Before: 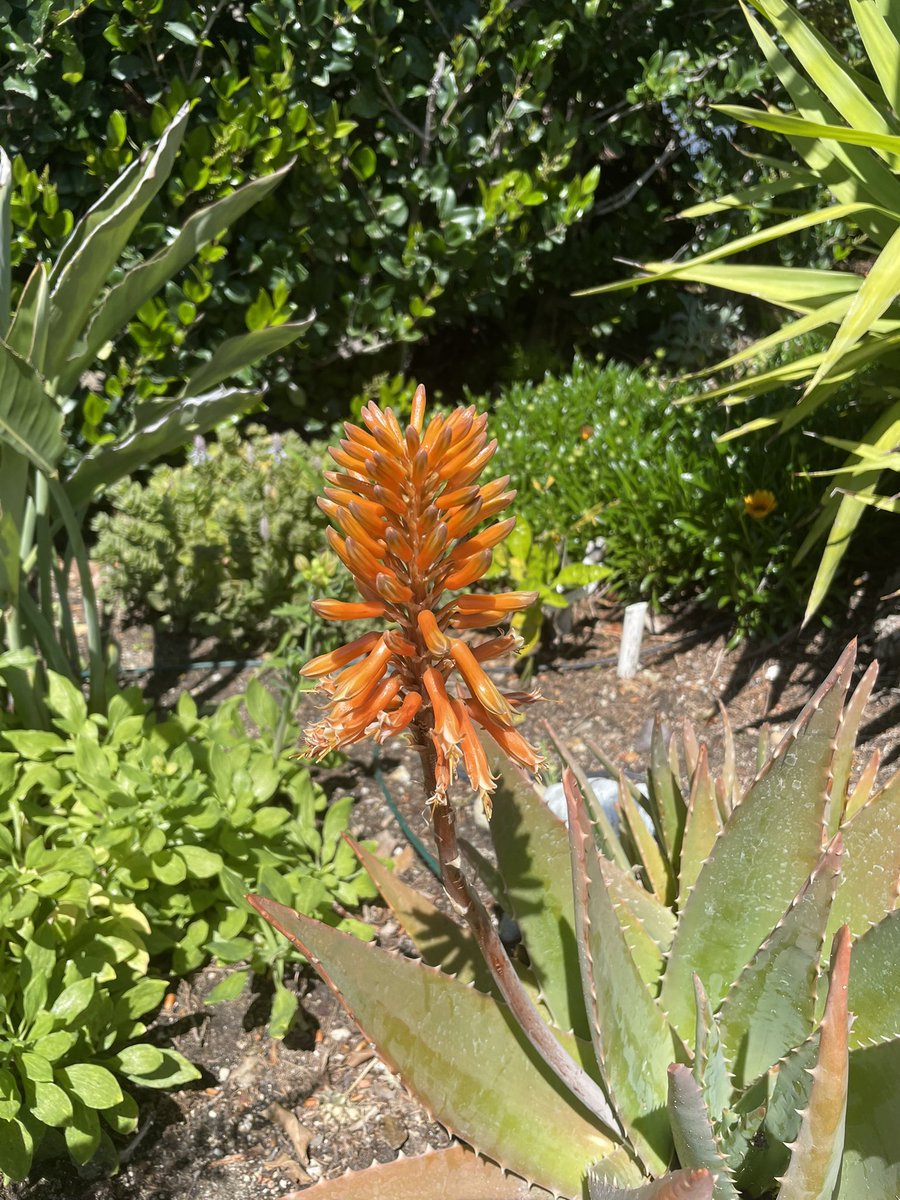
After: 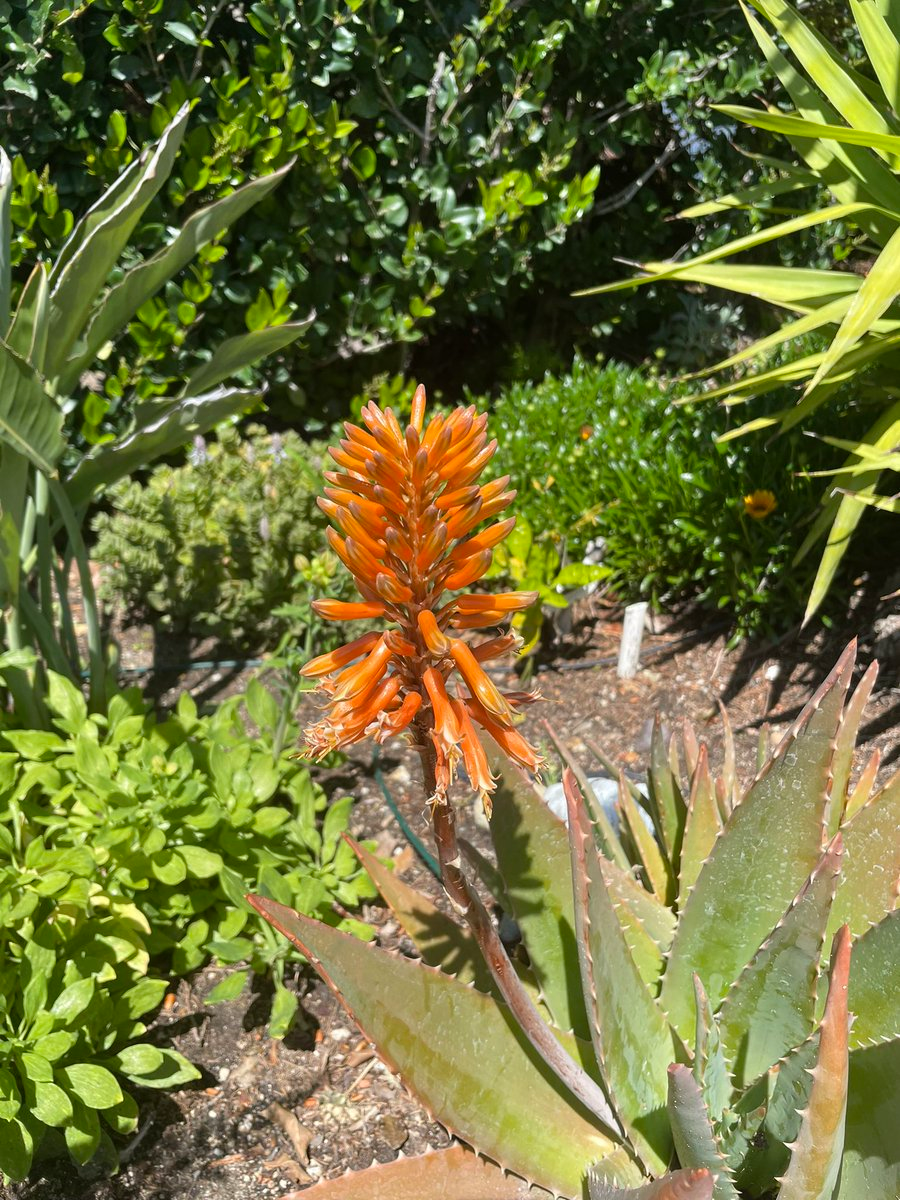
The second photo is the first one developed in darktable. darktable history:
shadows and highlights: shadows 37.41, highlights -27.53, soften with gaussian
